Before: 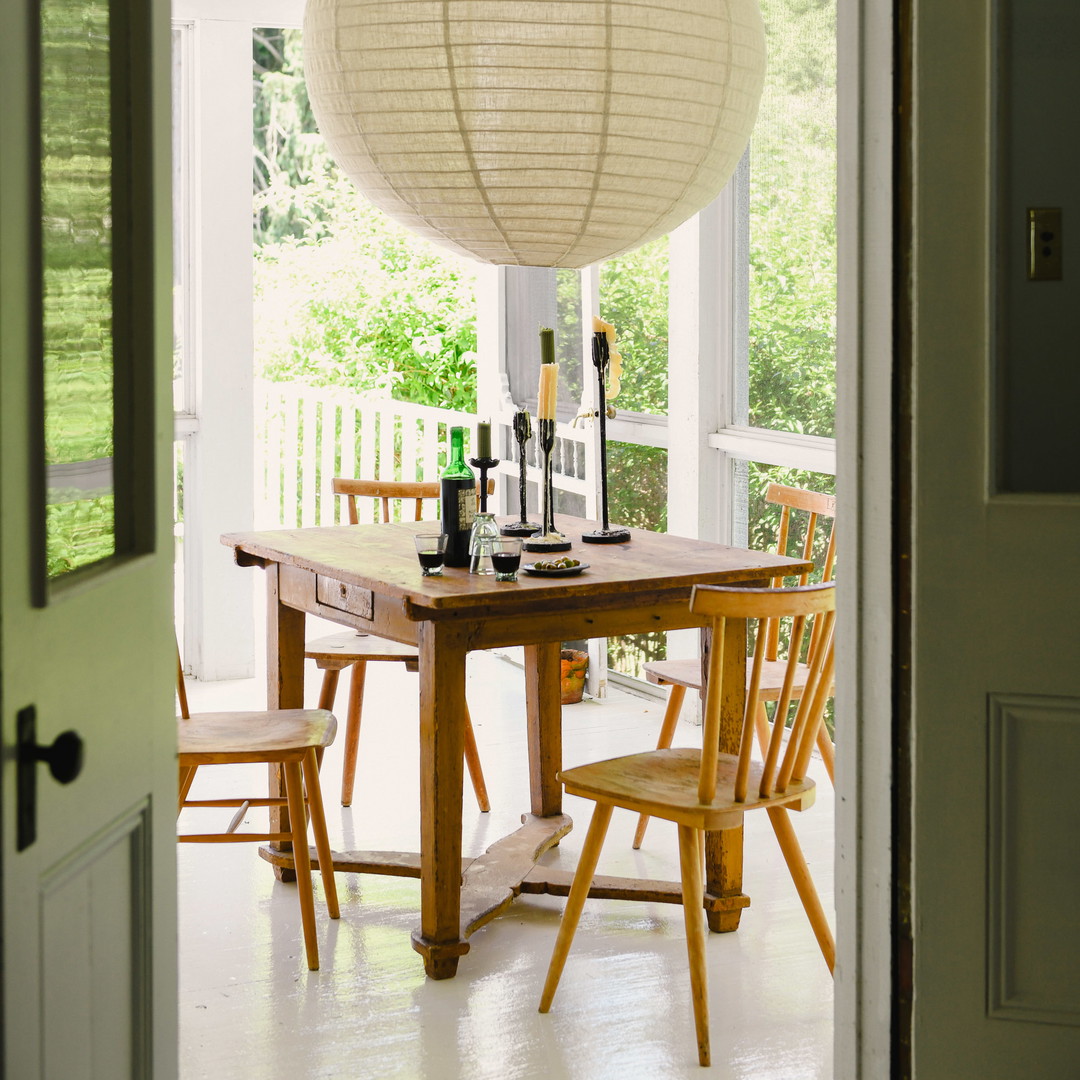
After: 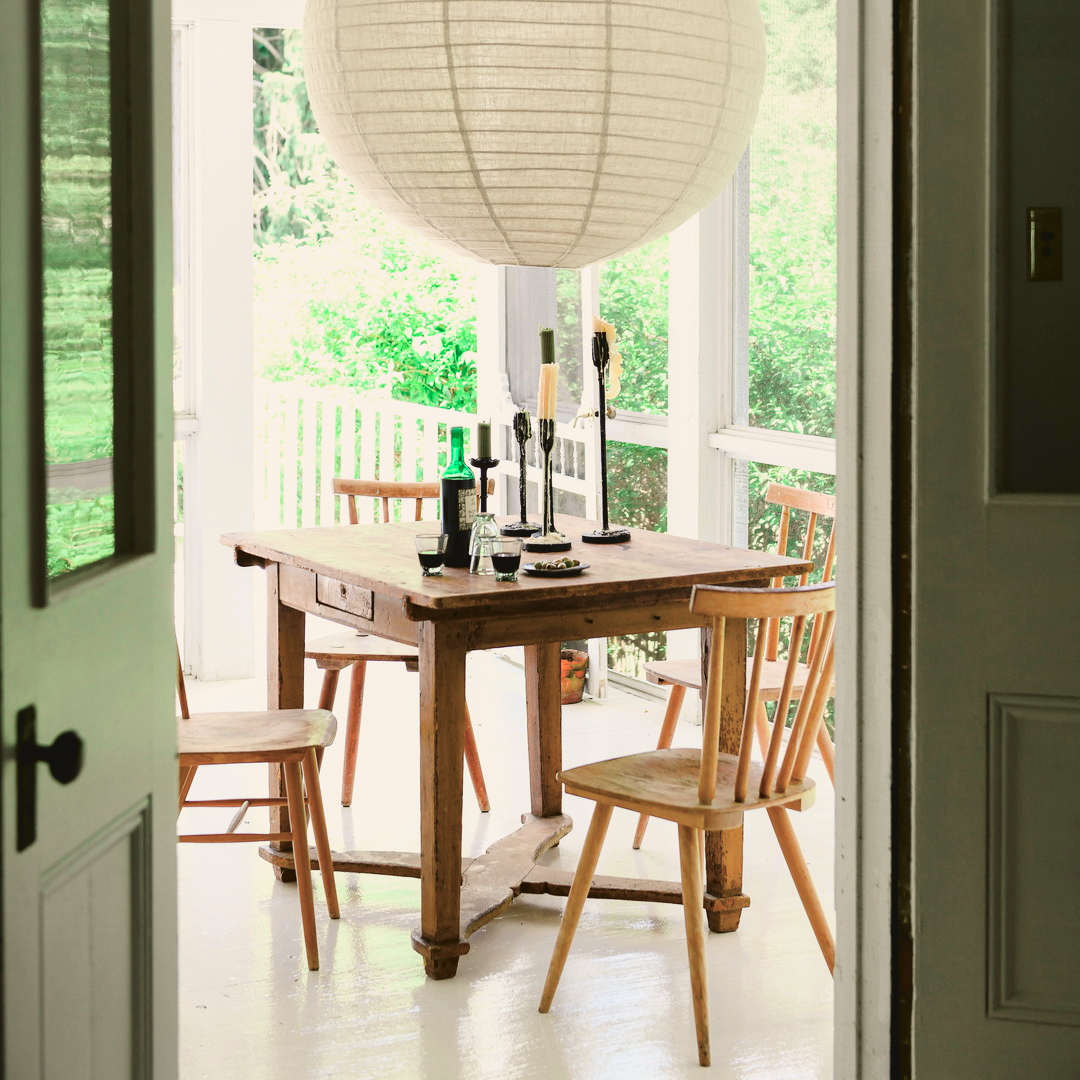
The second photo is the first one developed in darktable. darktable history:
tone curve: curves: ch0 [(0, 0.039) (0.104, 0.094) (0.285, 0.301) (0.689, 0.764) (0.89, 0.926) (0.994, 0.971)]; ch1 [(0, 0) (0.337, 0.249) (0.437, 0.411) (0.485, 0.487) (0.515, 0.514) (0.566, 0.563) (0.641, 0.655) (1, 1)]; ch2 [(0, 0) (0.314, 0.301) (0.421, 0.411) (0.502, 0.505) (0.528, 0.54) (0.557, 0.555) (0.612, 0.583) (0.722, 0.67) (1, 1)], color space Lab, independent channels, preserve colors none
